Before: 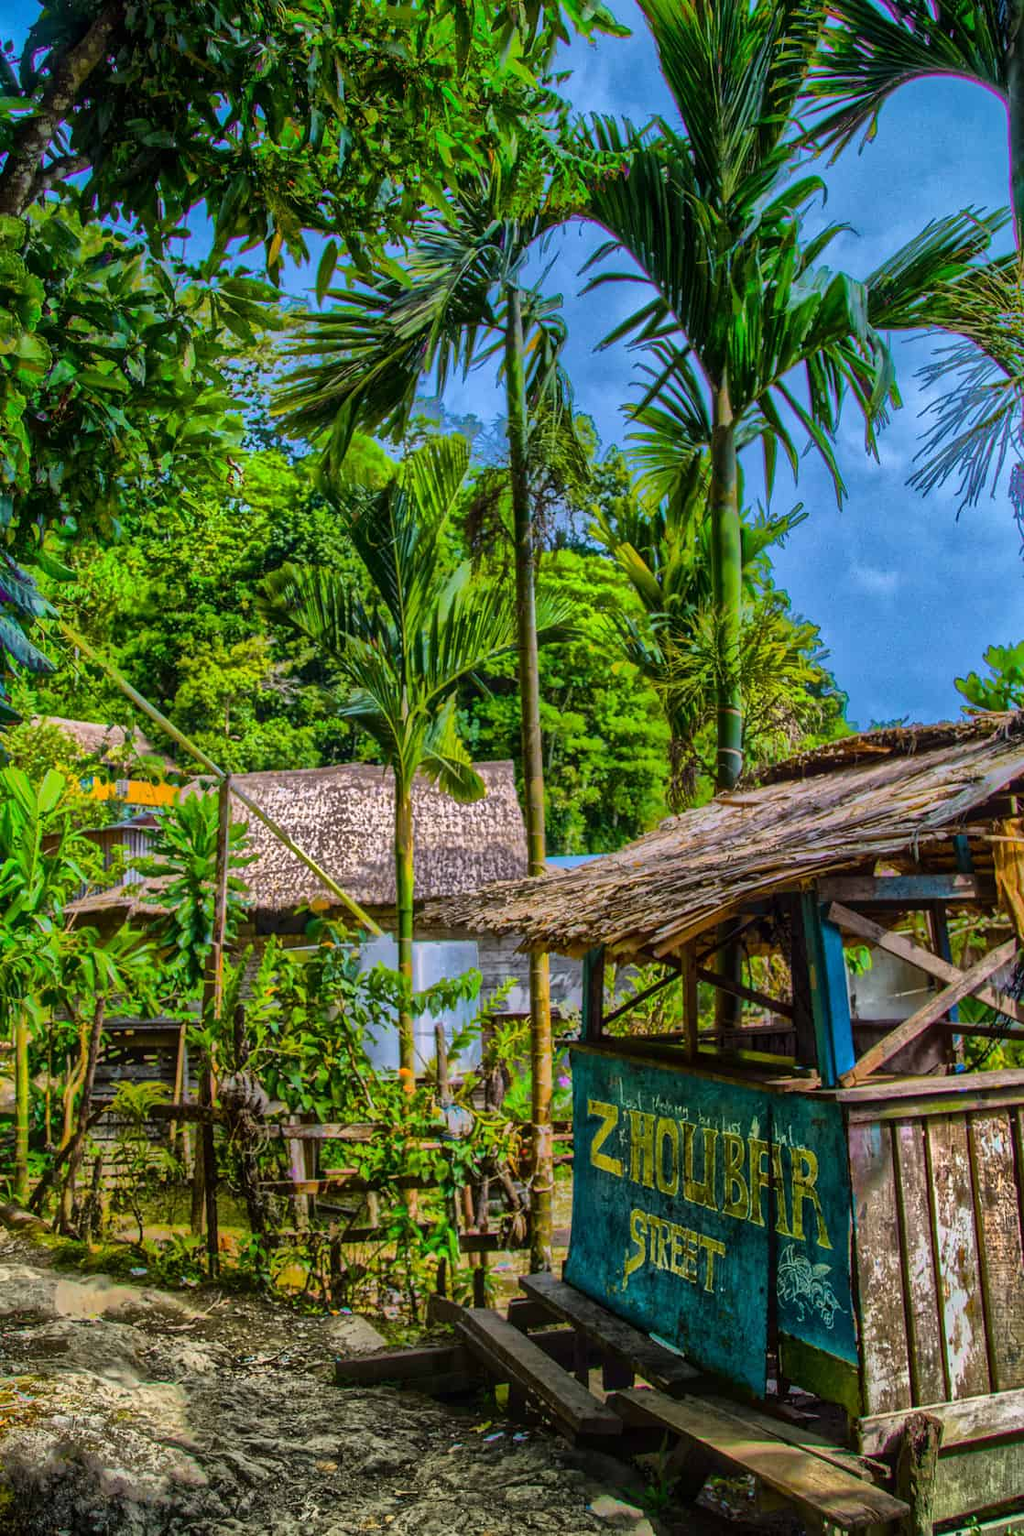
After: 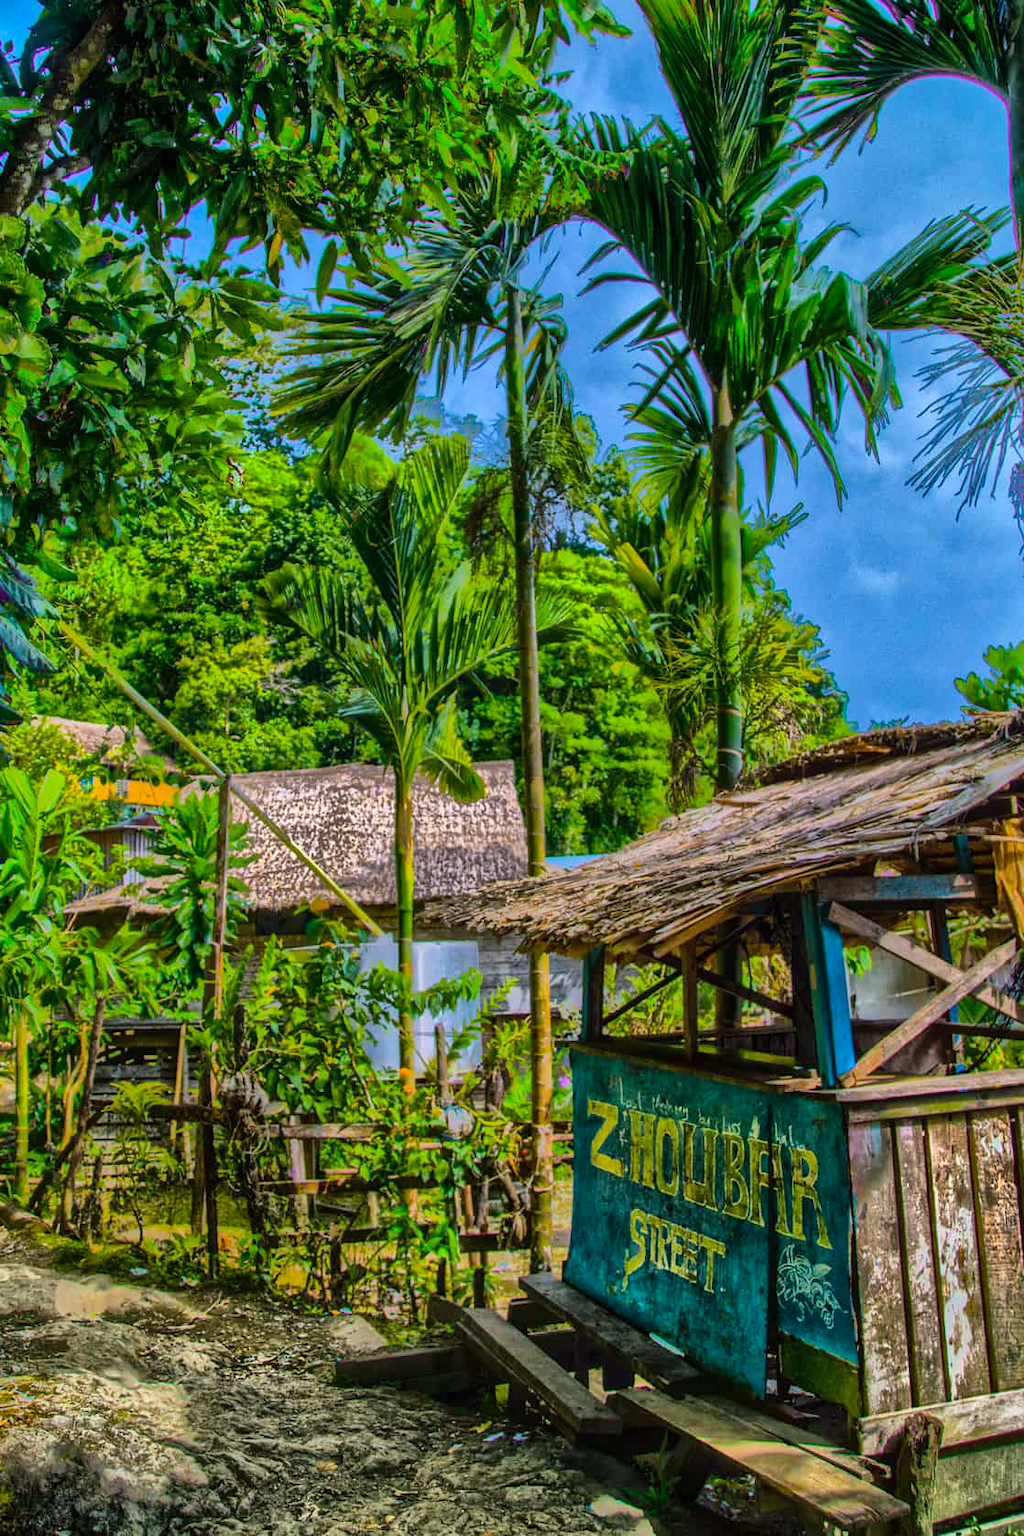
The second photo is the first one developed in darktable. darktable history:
color balance rgb: shadows lift › luminance -7.349%, shadows lift › chroma 2.151%, shadows lift › hue 168.2°, power › hue 60.41°, perceptual saturation grading › global saturation 0.296%, global vibrance 20%
shadows and highlights: soften with gaussian
